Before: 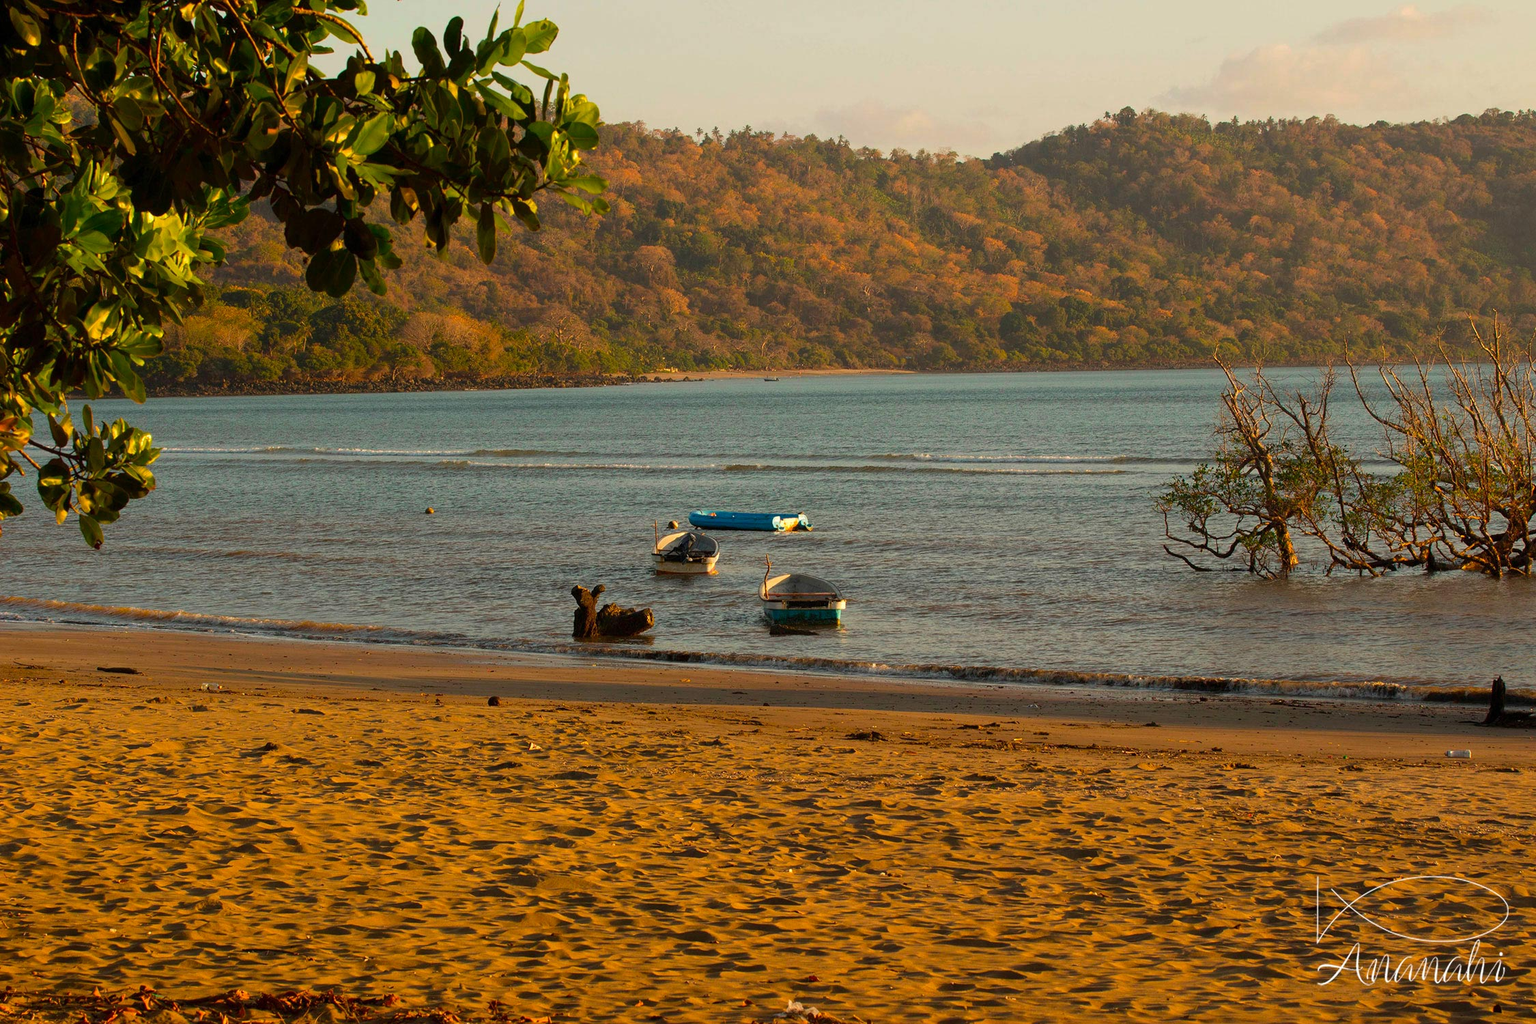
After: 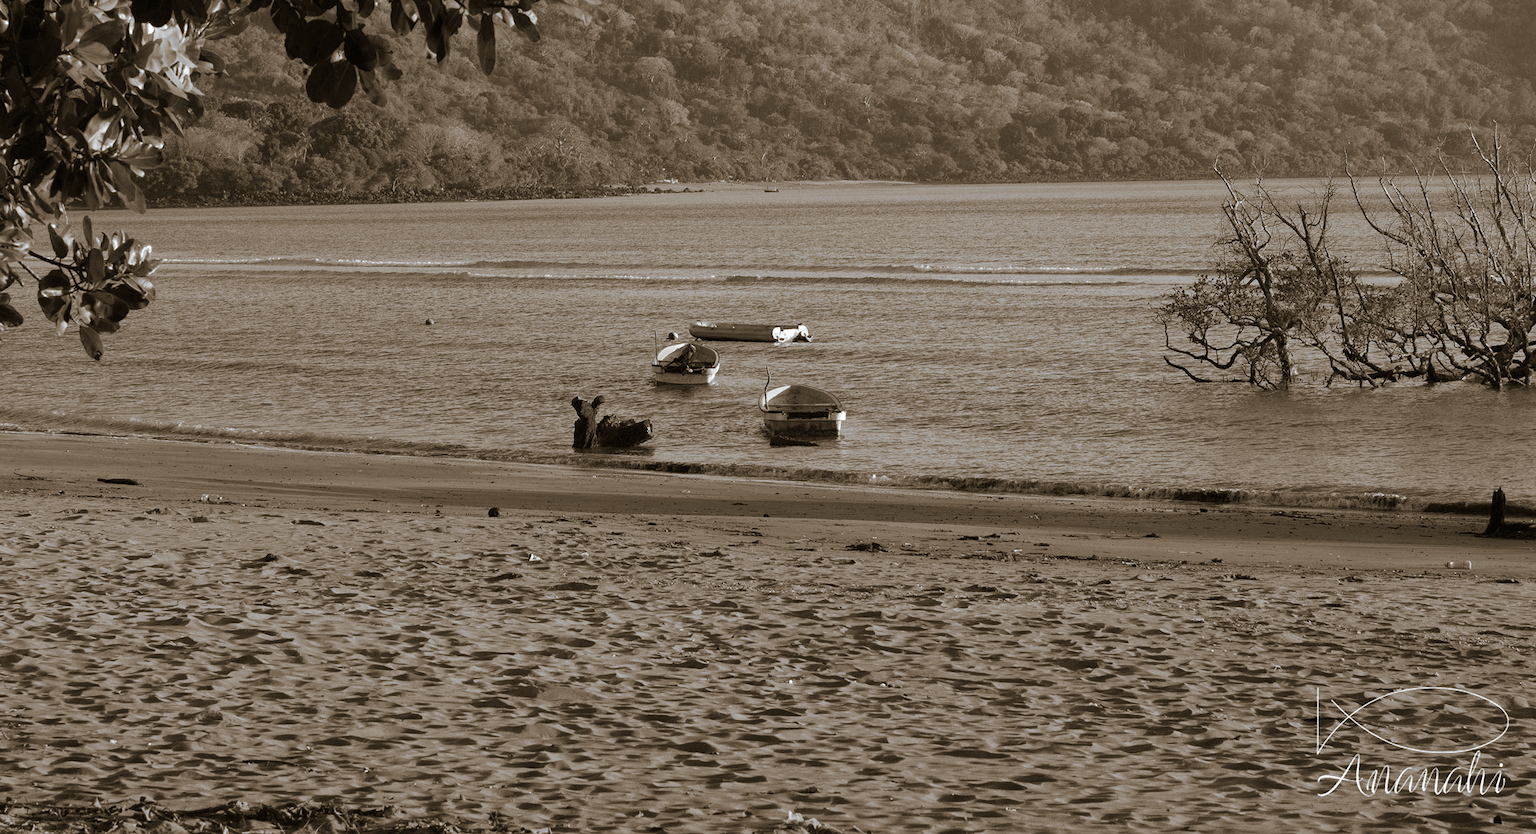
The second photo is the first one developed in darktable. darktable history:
monochrome: size 3.1
color balance: mode lift, gamma, gain (sRGB), lift [0.997, 0.979, 1.021, 1.011], gamma [1, 1.084, 0.916, 0.998], gain [1, 0.87, 1.13, 1.101], contrast 4.55%, contrast fulcrum 38.24%, output saturation 104.09%
split-toning: shadows › hue 37.98°, highlights › hue 185.58°, balance -55.261
crop and rotate: top 18.507%
